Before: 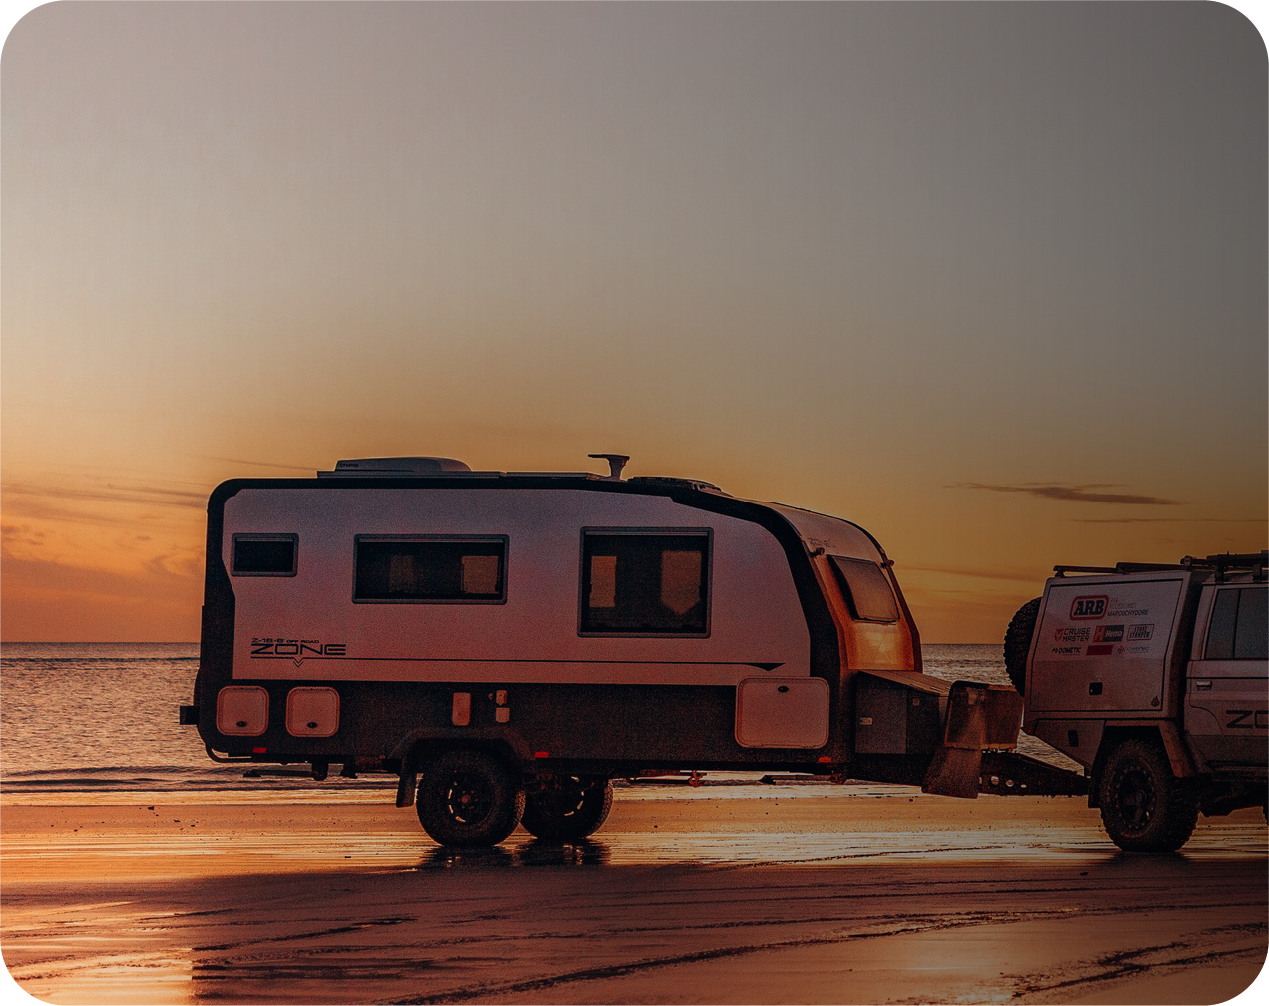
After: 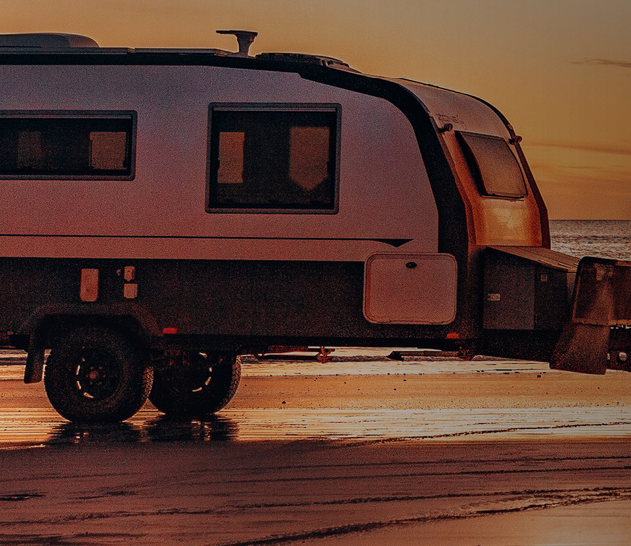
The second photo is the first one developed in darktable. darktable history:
crop: left 29.392%, top 42.237%, right 20.85%, bottom 3.466%
shadows and highlights: radius 169.44, shadows 27.28, white point adjustment 3.1, highlights -68.27, soften with gaussian
